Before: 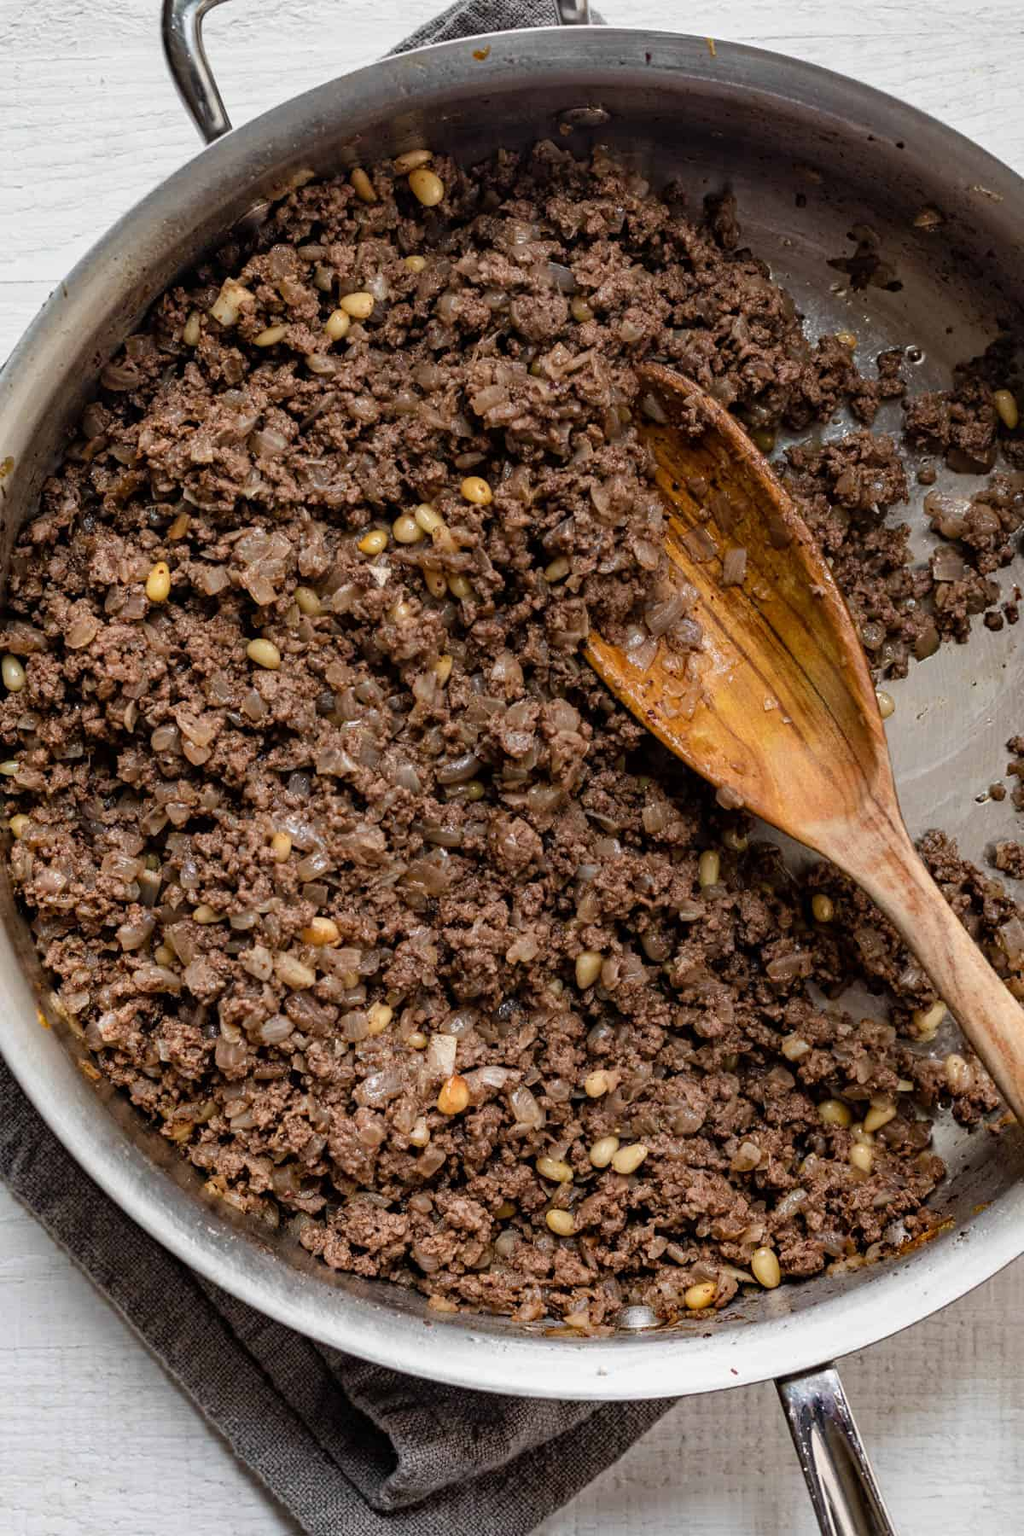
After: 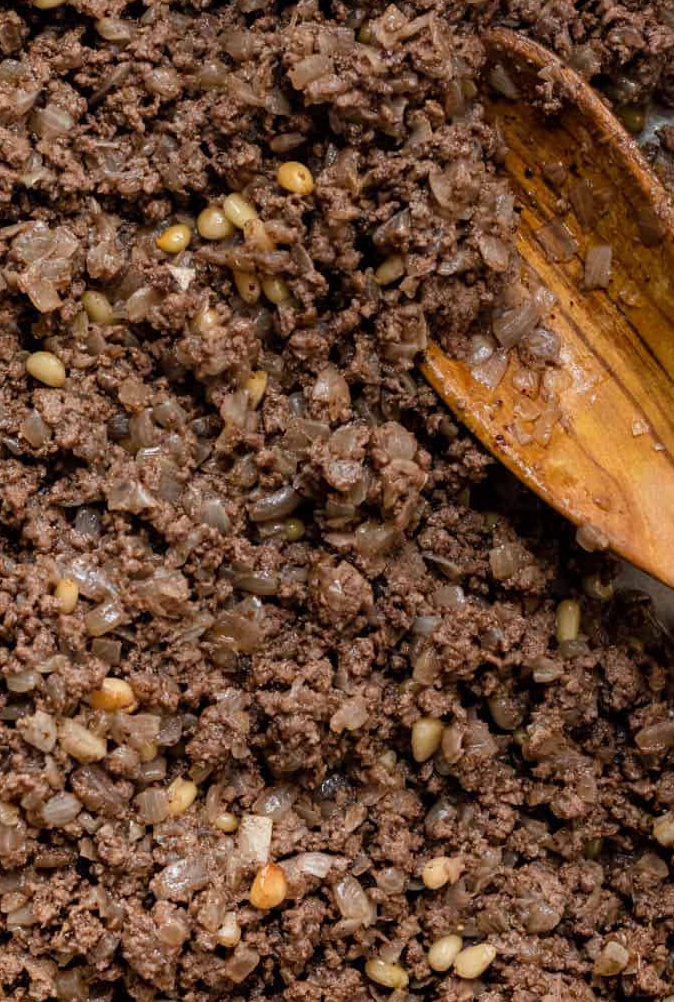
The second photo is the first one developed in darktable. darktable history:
crop and rotate: left 21.977%, top 22.06%, right 21.853%, bottom 22.262%
